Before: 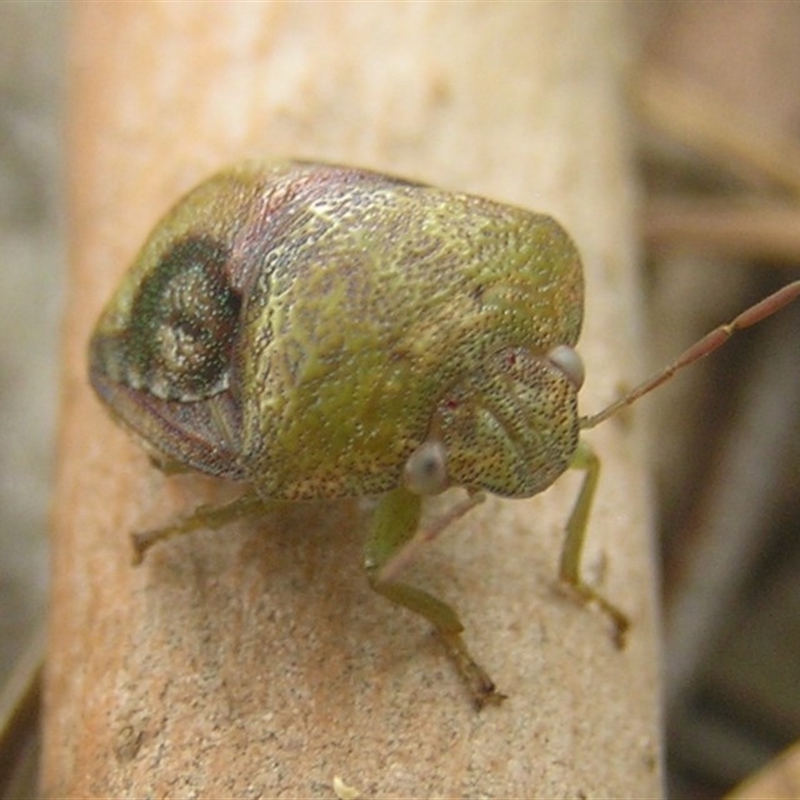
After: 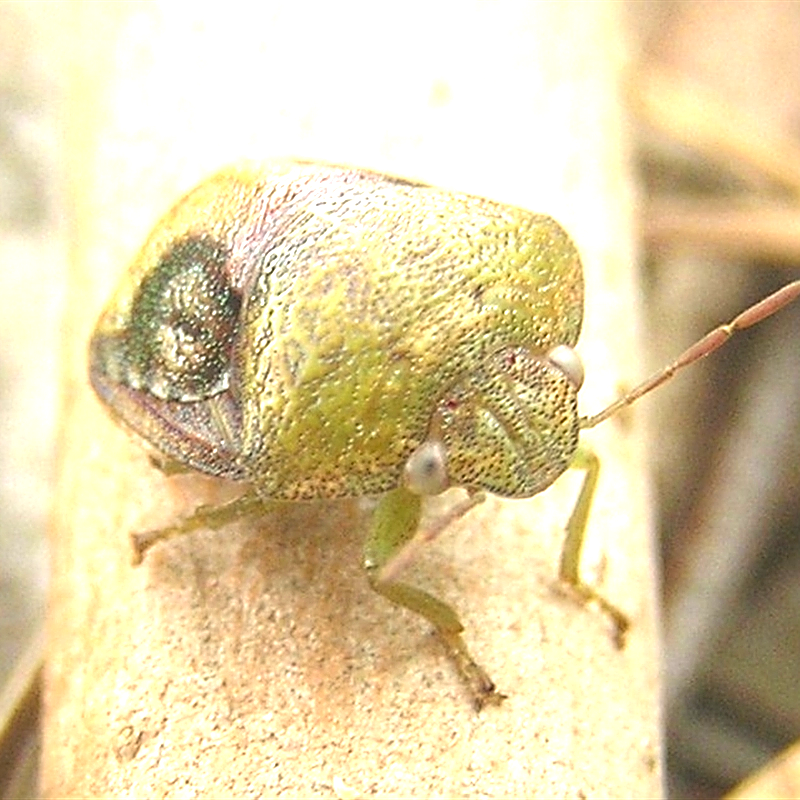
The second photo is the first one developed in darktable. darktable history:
color calibration: illuminant same as pipeline (D50), adaptation none (bypass), x 0.332, y 0.335, temperature 5004.44 K
exposure: black level correction 0, exposure 1.566 EV, compensate highlight preservation false
sharpen: amount 0.985
